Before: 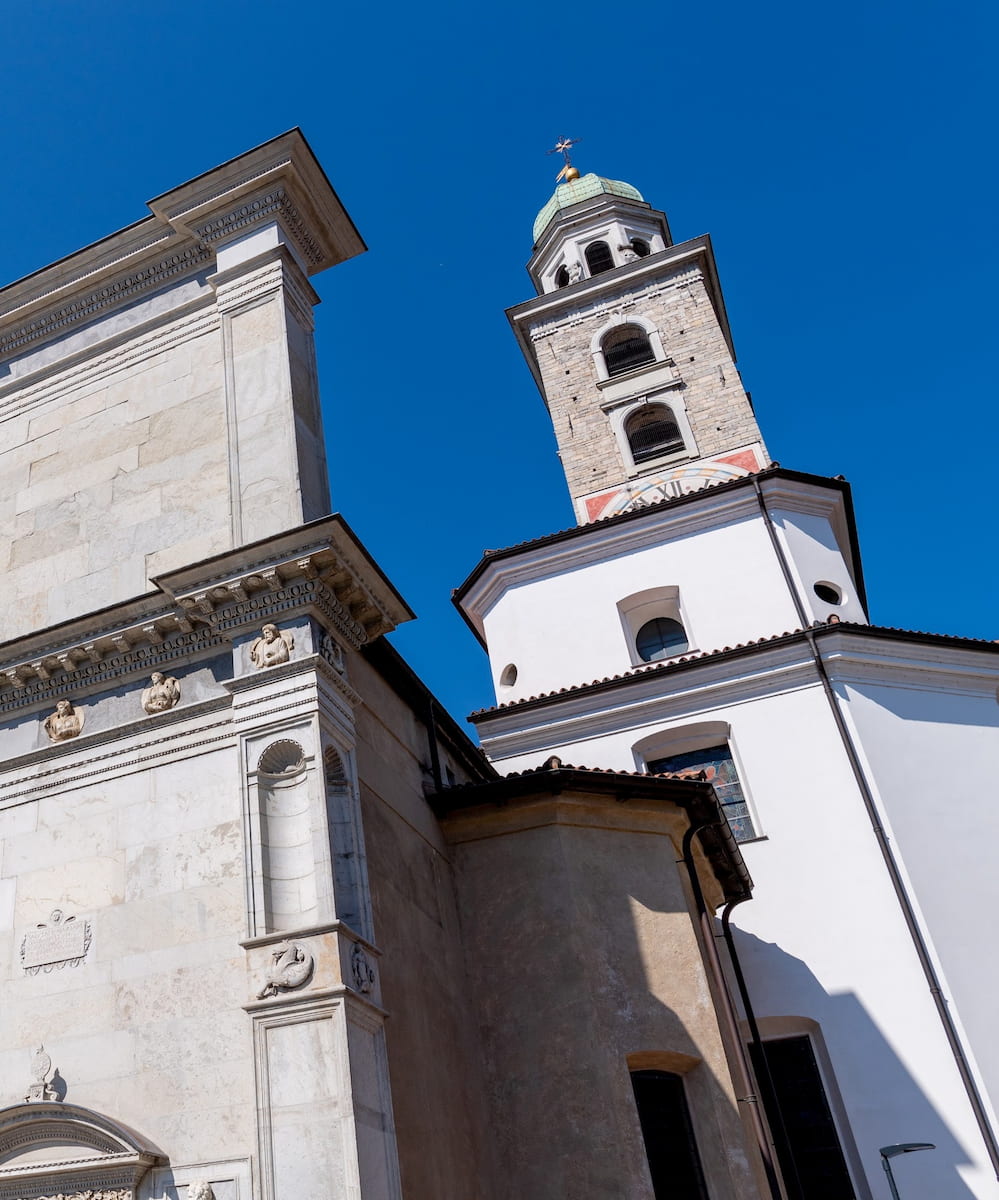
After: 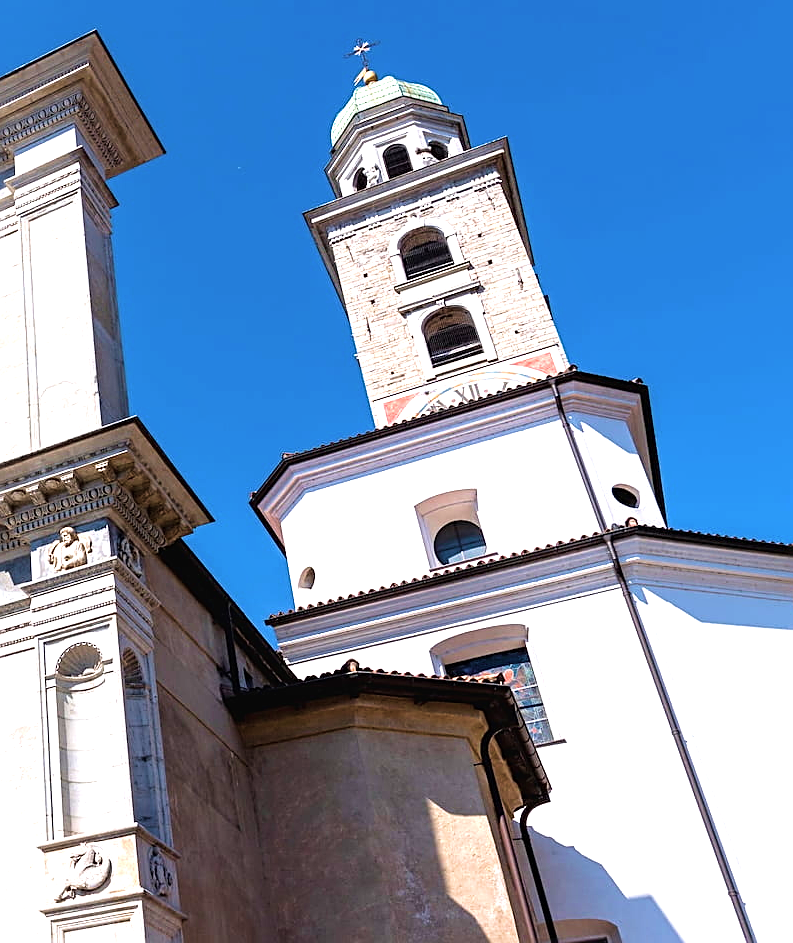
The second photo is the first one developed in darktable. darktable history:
sharpen: on, module defaults
contrast brightness saturation: saturation -0.052
exposure: black level correction -0.002, exposure 0.54 EV, compensate highlight preservation false
crop and rotate: left 20.272%, top 8.09%, right 0.315%, bottom 13.31%
velvia: strength 50.48%
tone equalizer: -8 EV -0.407 EV, -7 EV -0.37 EV, -6 EV -0.346 EV, -5 EV -0.221 EV, -3 EV 0.192 EV, -2 EV 0.347 EV, -1 EV 0.382 EV, +0 EV 0.44 EV
